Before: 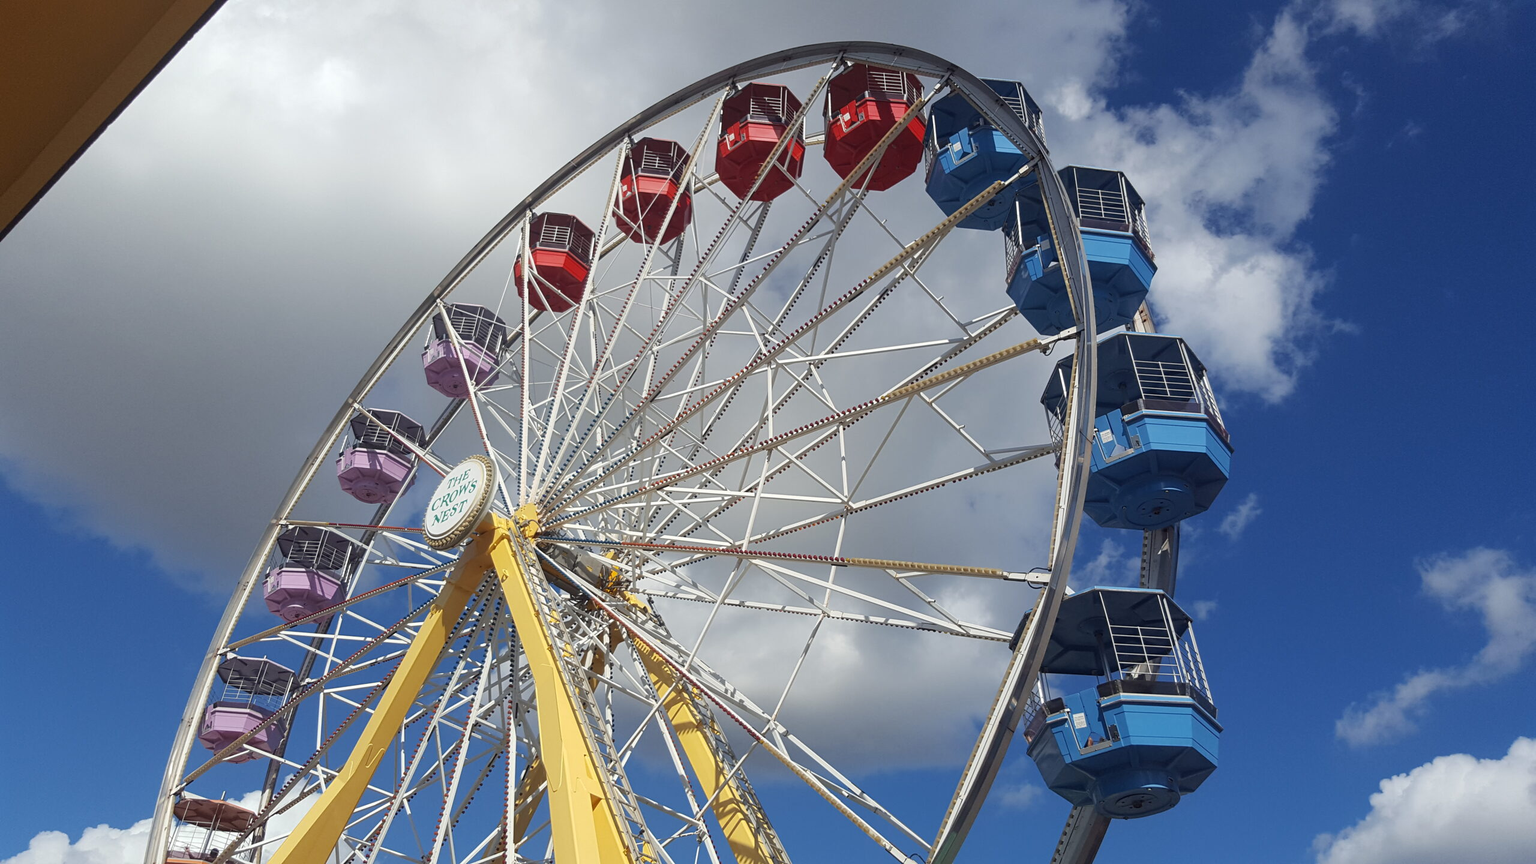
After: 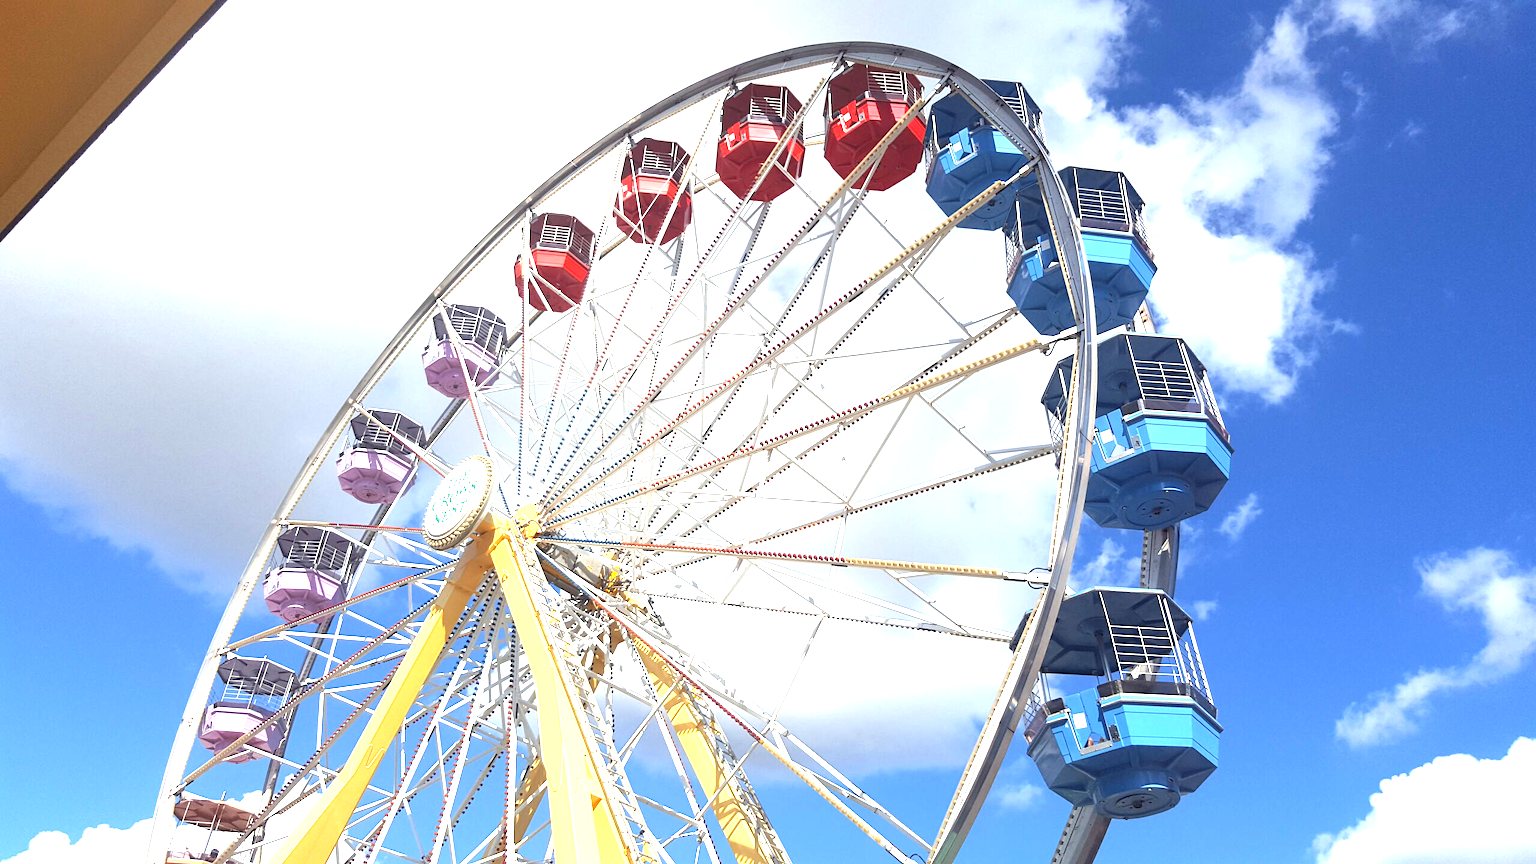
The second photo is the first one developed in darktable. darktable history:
tone equalizer: edges refinement/feathering 500, mask exposure compensation -1.57 EV, preserve details guided filter
exposure: black level correction 0.001, exposure 1.826 EV, compensate highlight preservation false
